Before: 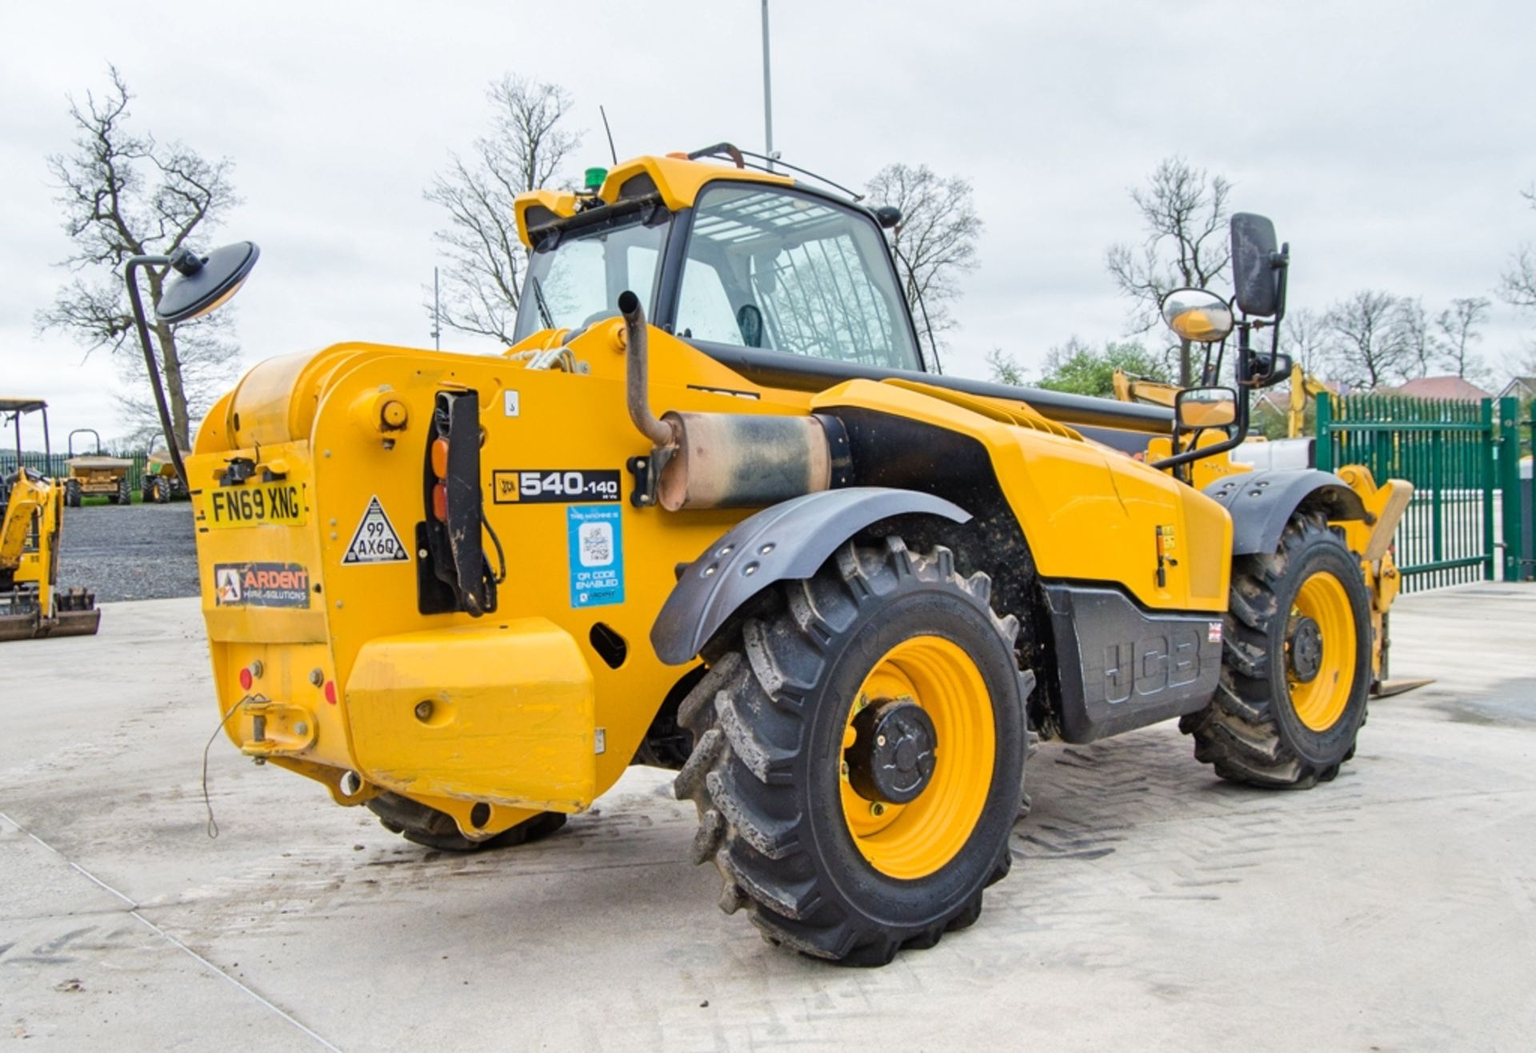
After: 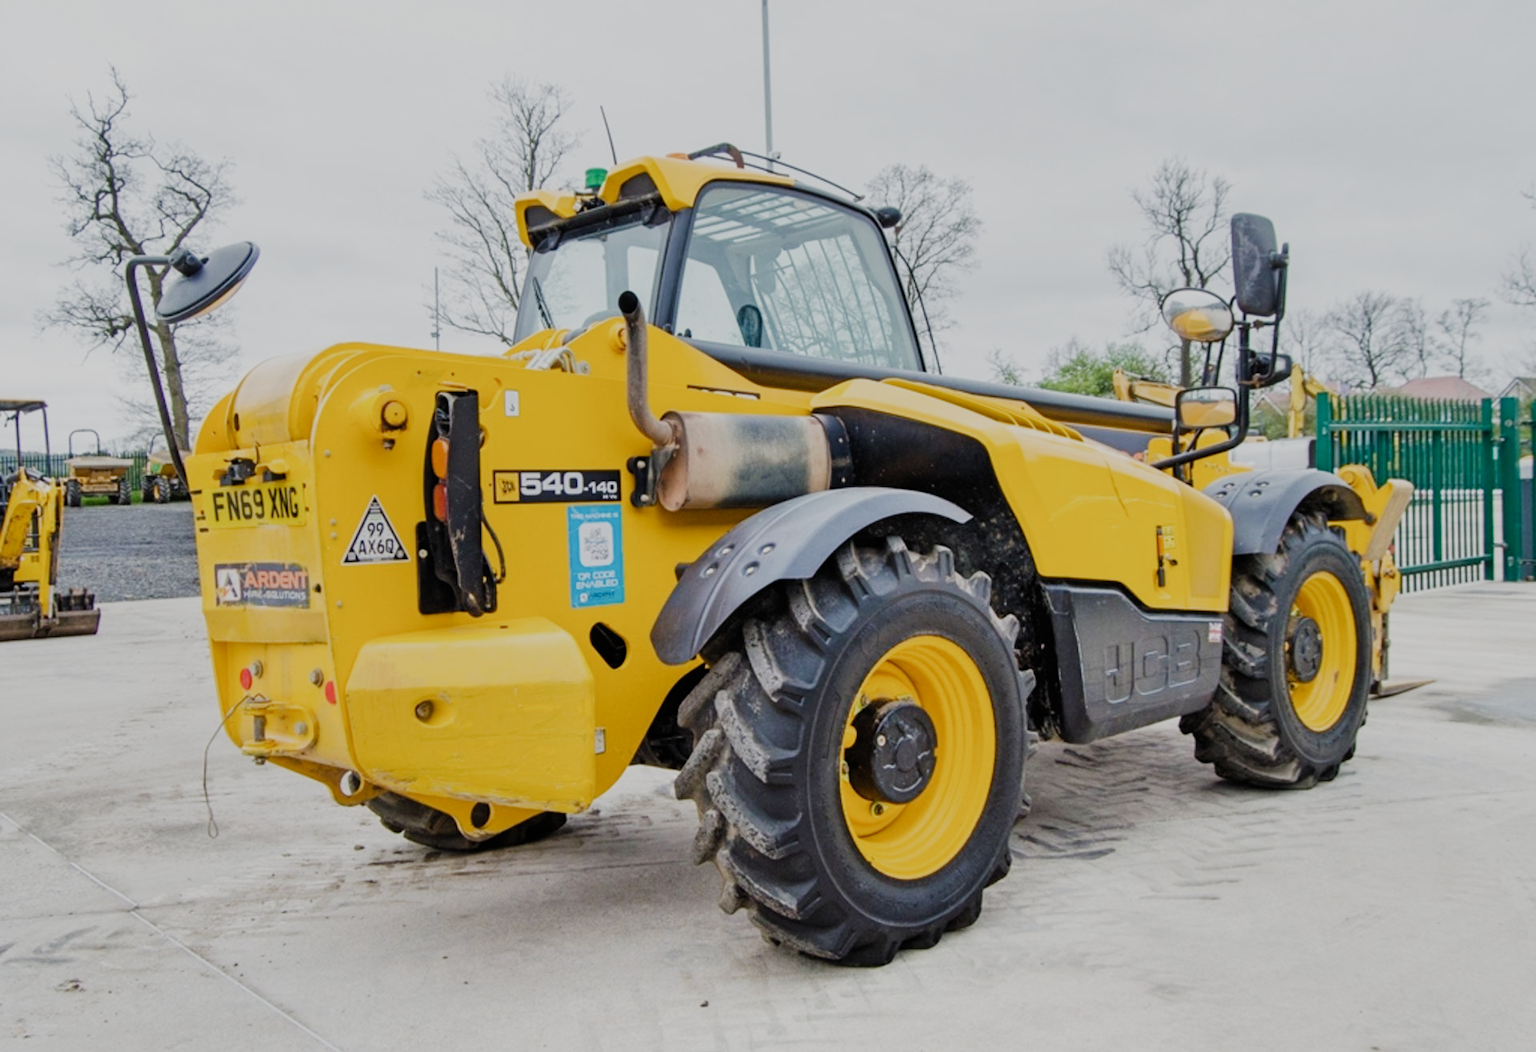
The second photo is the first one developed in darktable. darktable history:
tone equalizer: on, module defaults
filmic rgb: black relative exposure -7.65 EV, white relative exposure 4.56 EV, hardness 3.61, preserve chrominance no, color science v5 (2021), contrast in shadows safe, contrast in highlights safe
